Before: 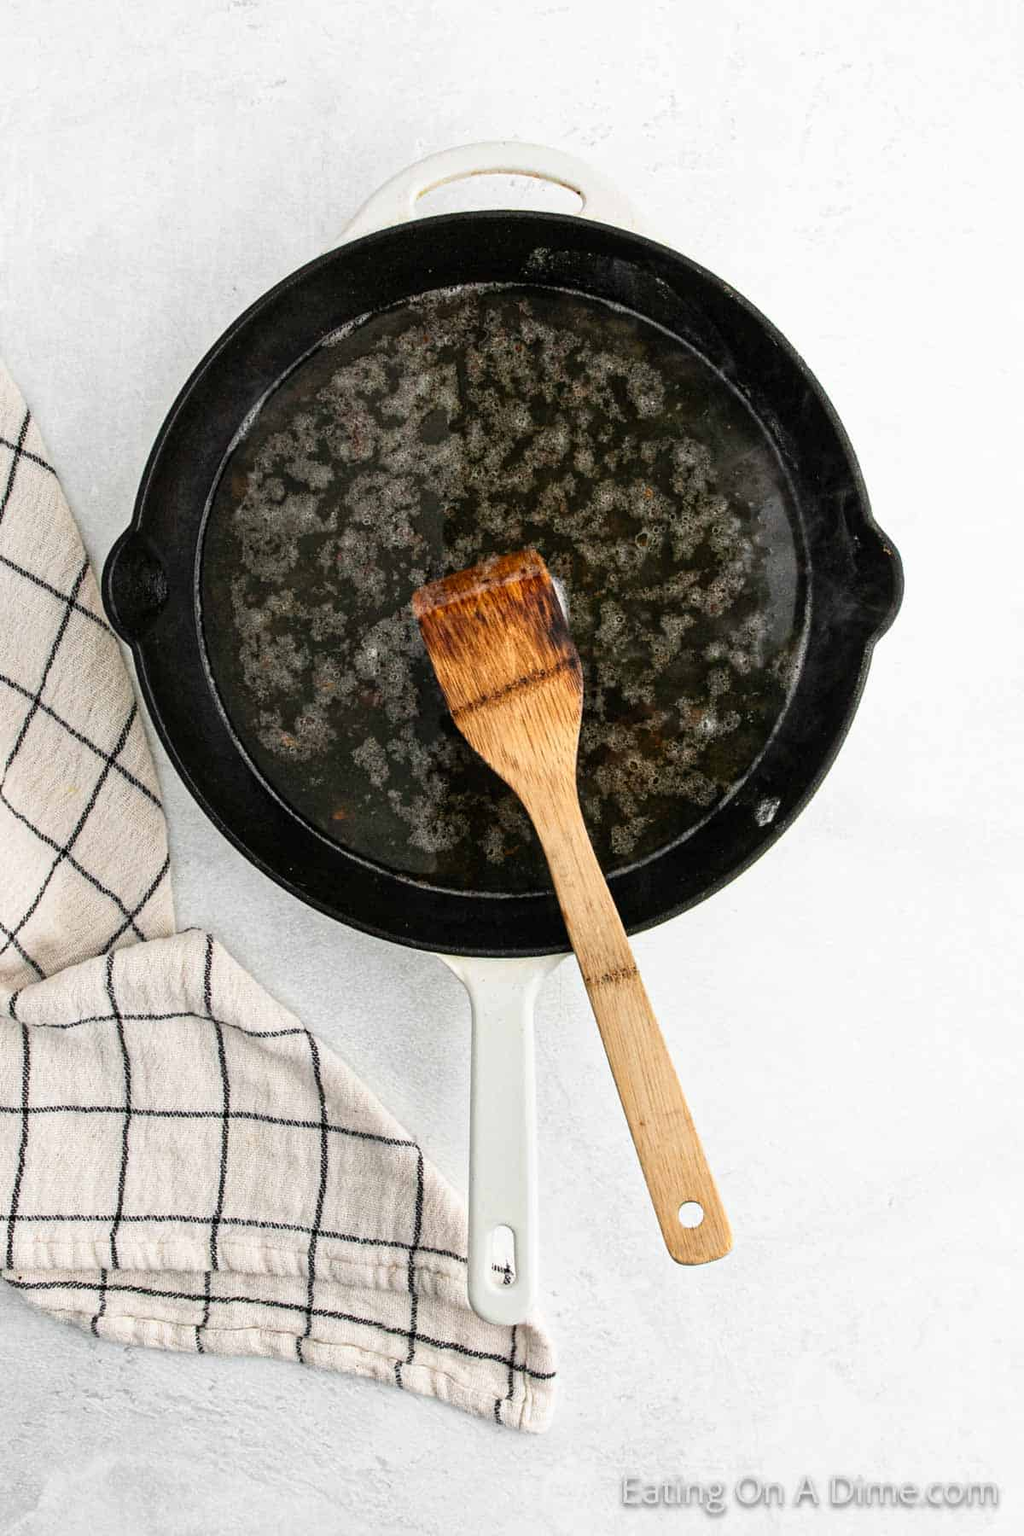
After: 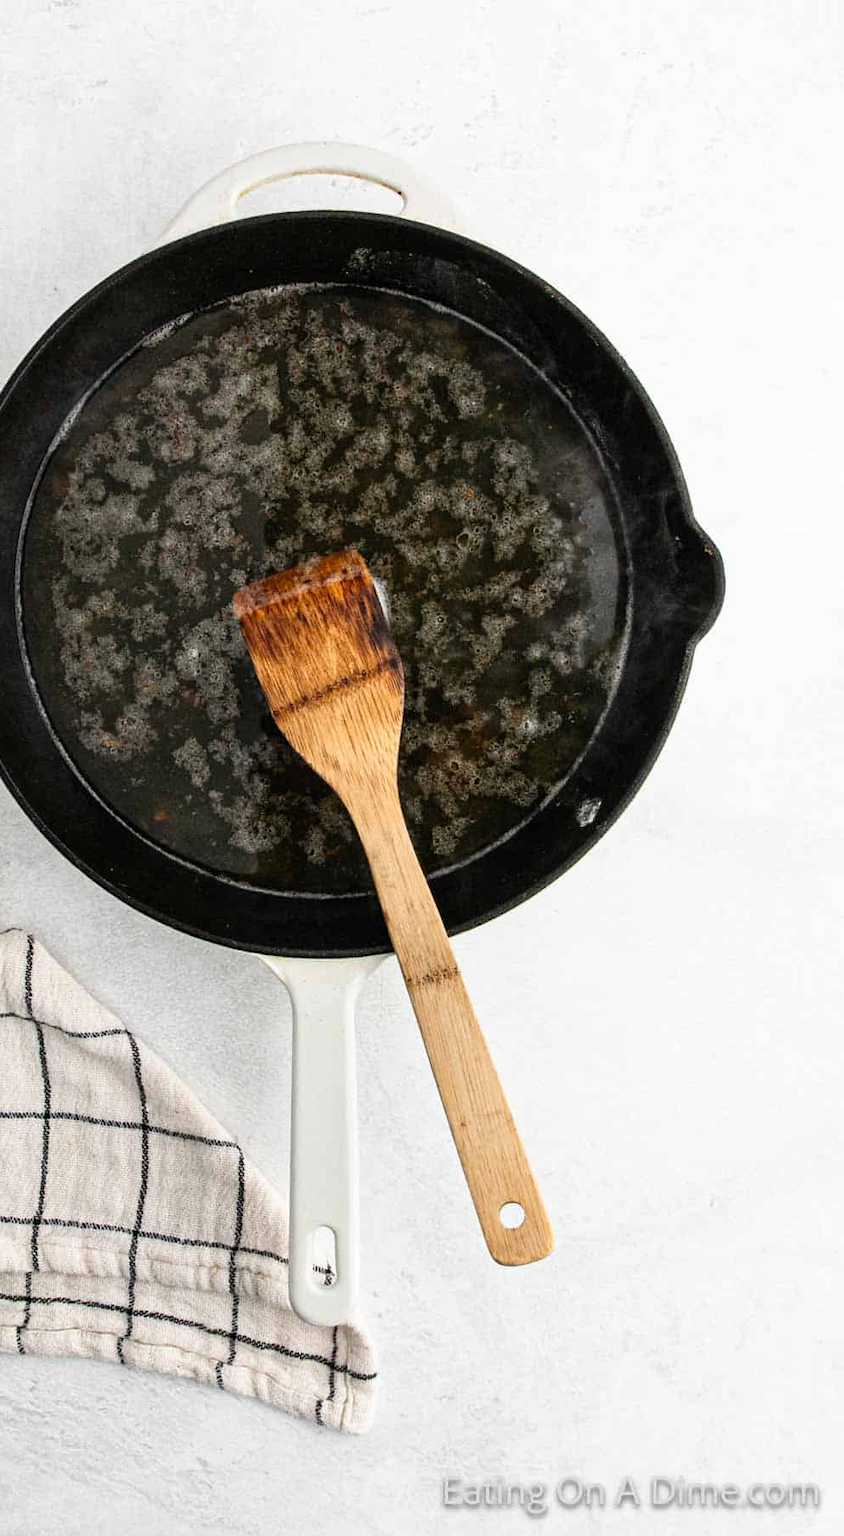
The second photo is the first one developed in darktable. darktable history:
tone equalizer: on, module defaults
crop: left 17.582%, bottom 0.031%
